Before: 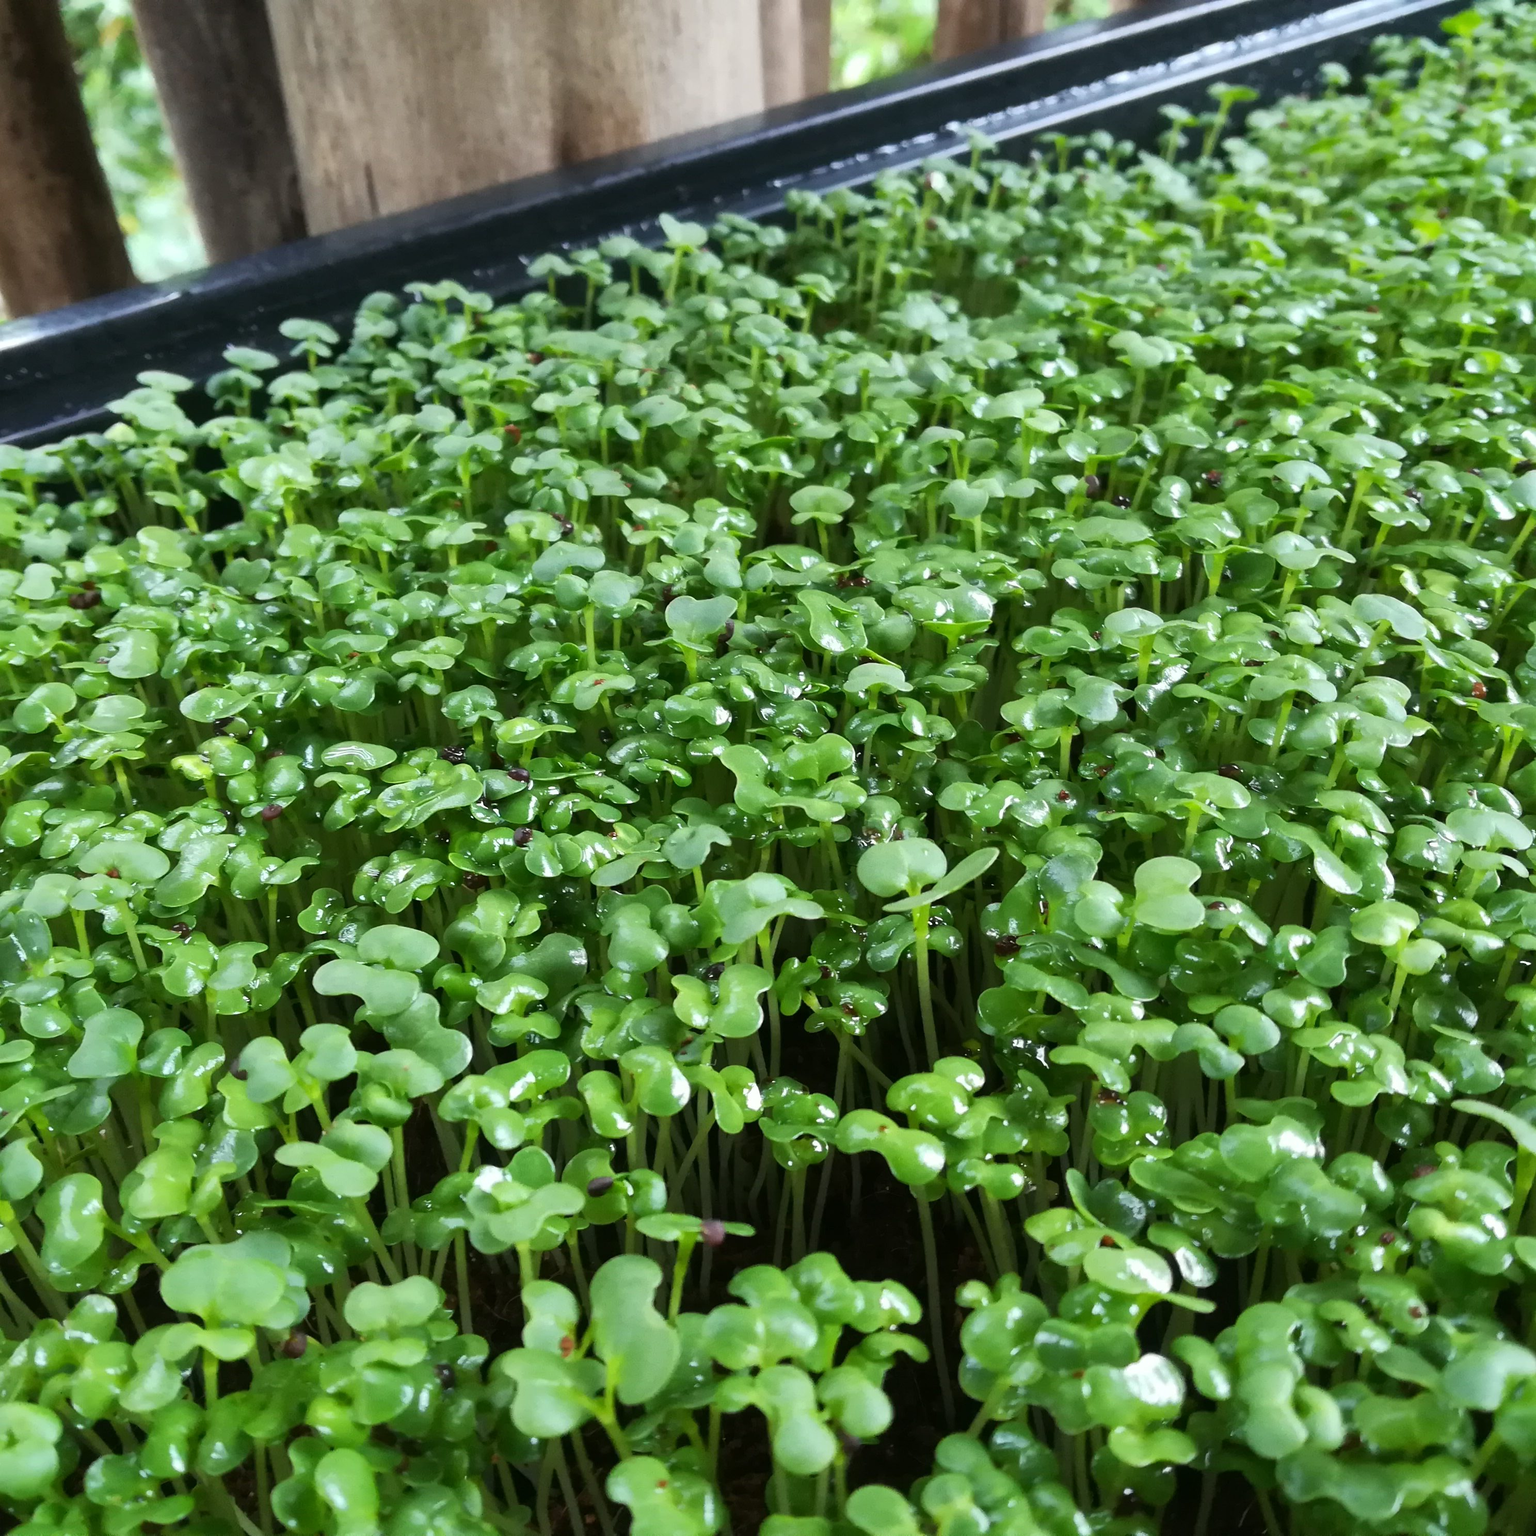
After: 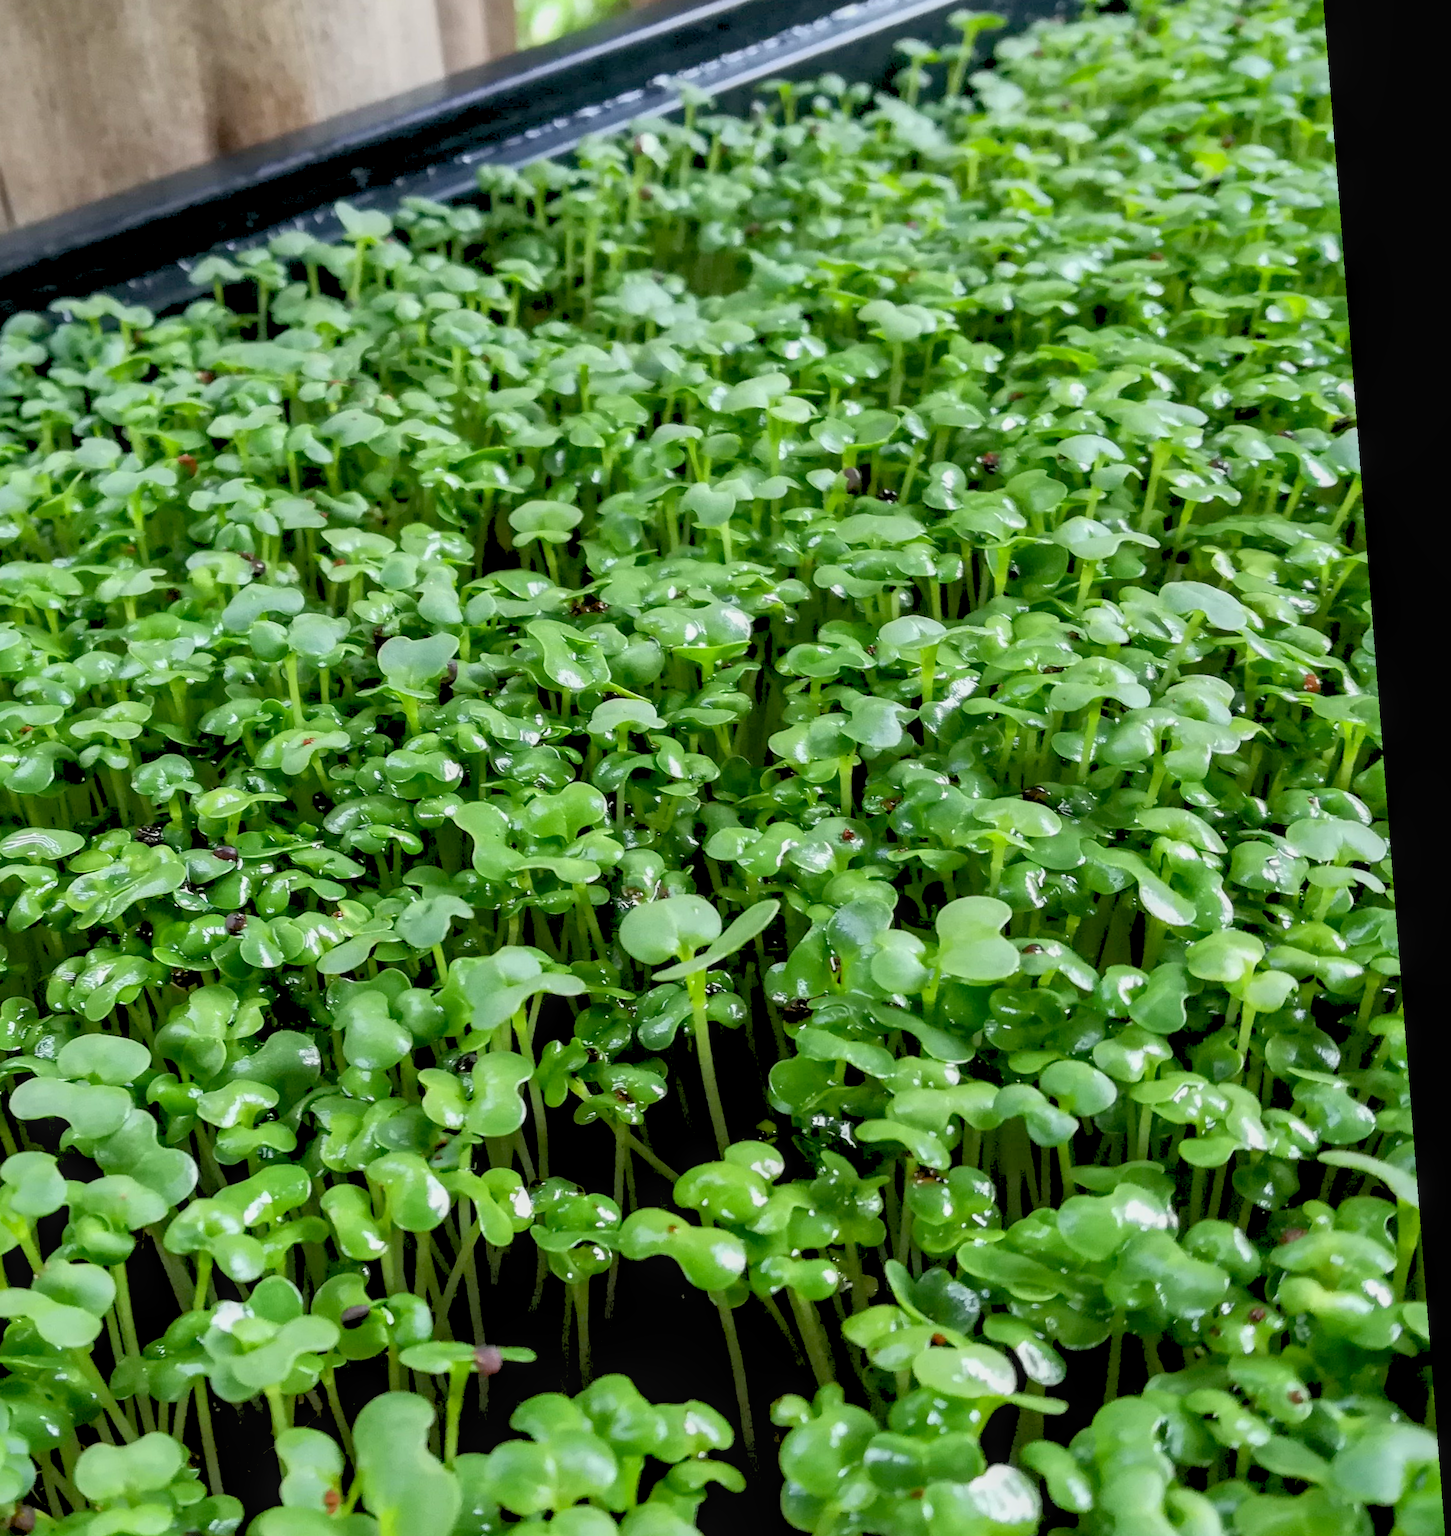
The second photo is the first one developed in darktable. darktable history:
rgb curve: curves: ch0 [(0, 0) (0.093, 0.159) (0.241, 0.265) (0.414, 0.42) (1, 1)], compensate middle gray true, preserve colors basic power
crop: left 23.095%, top 5.827%, bottom 11.854%
rgb levels: preserve colors sum RGB, levels [[0.038, 0.433, 0.934], [0, 0.5, 1], [0, 0.5, 1]]
local contrast: on, module defaults
exposure: black level correction 0.009, exposure 0.014 EV, compensate highlight preservation false
rotate and perspective: rotation -4.2°, shear 0.006, automatic cropping off
